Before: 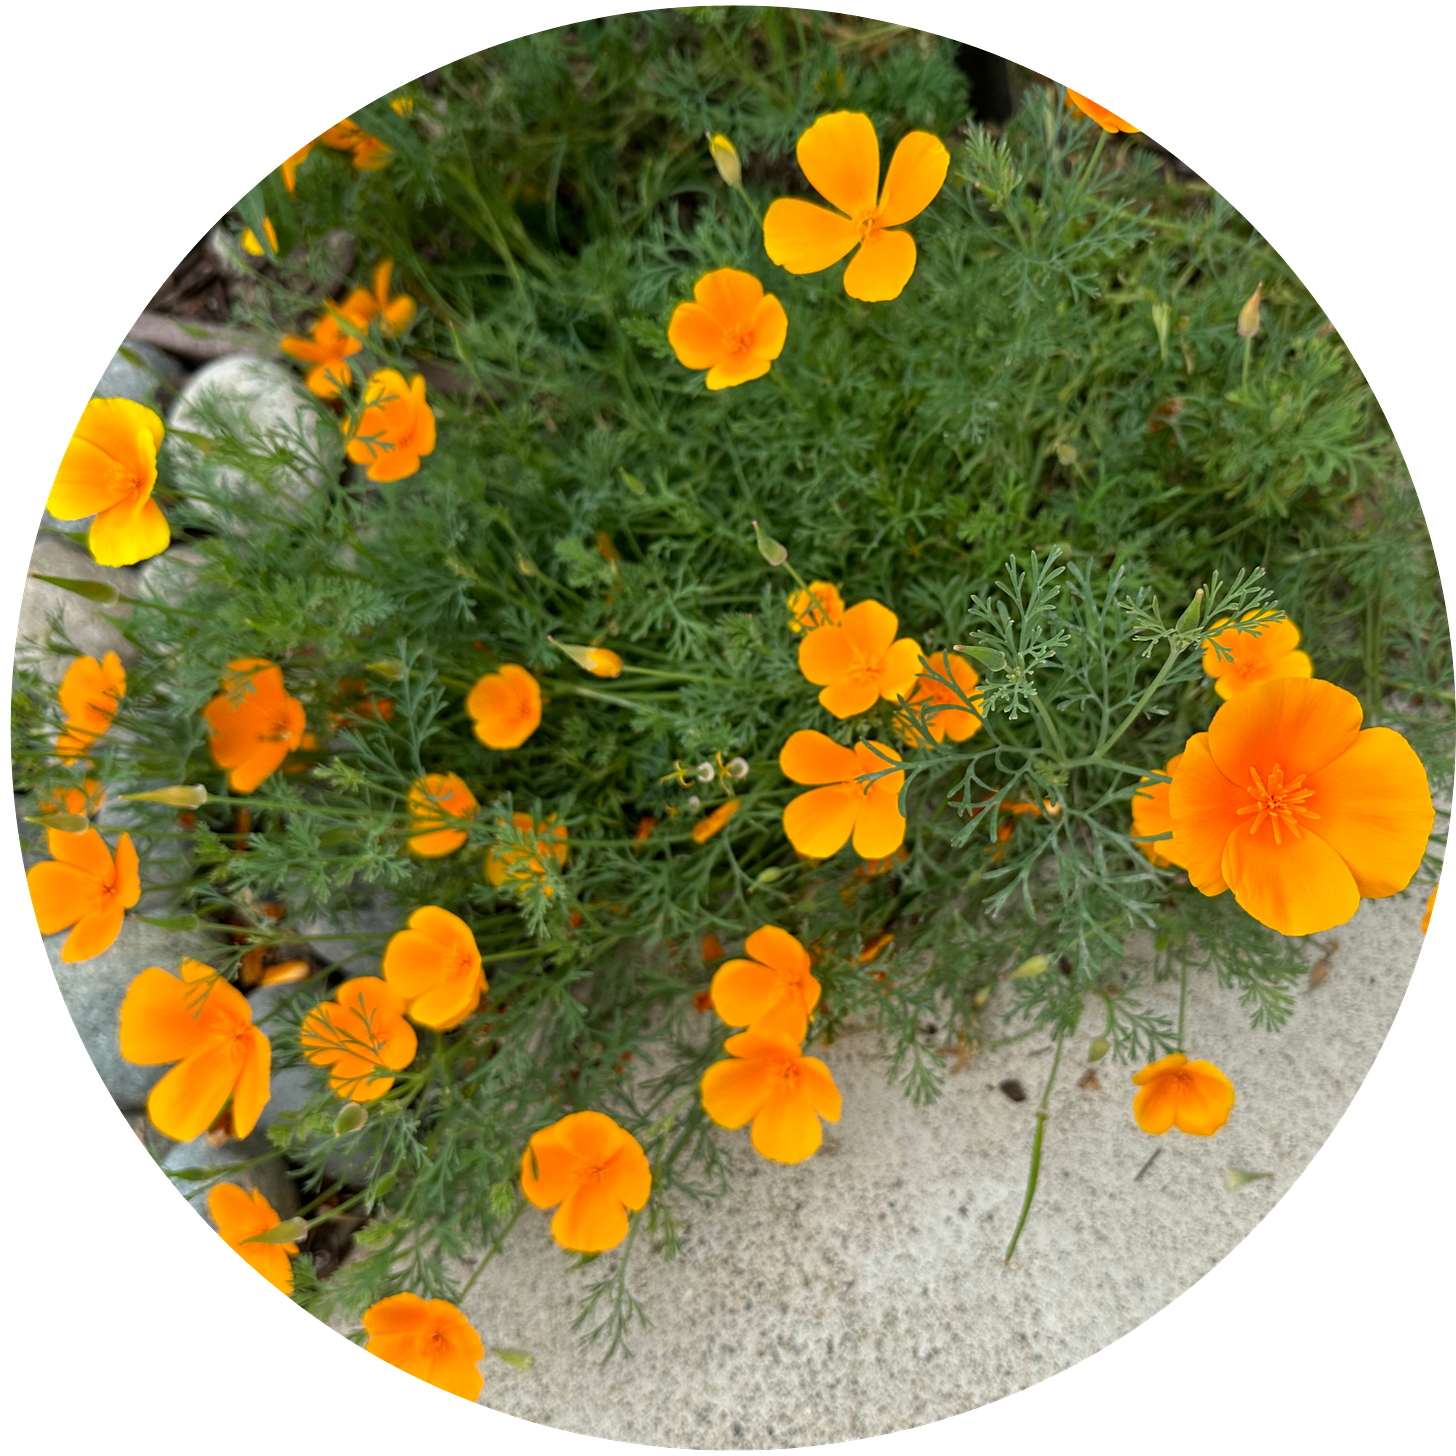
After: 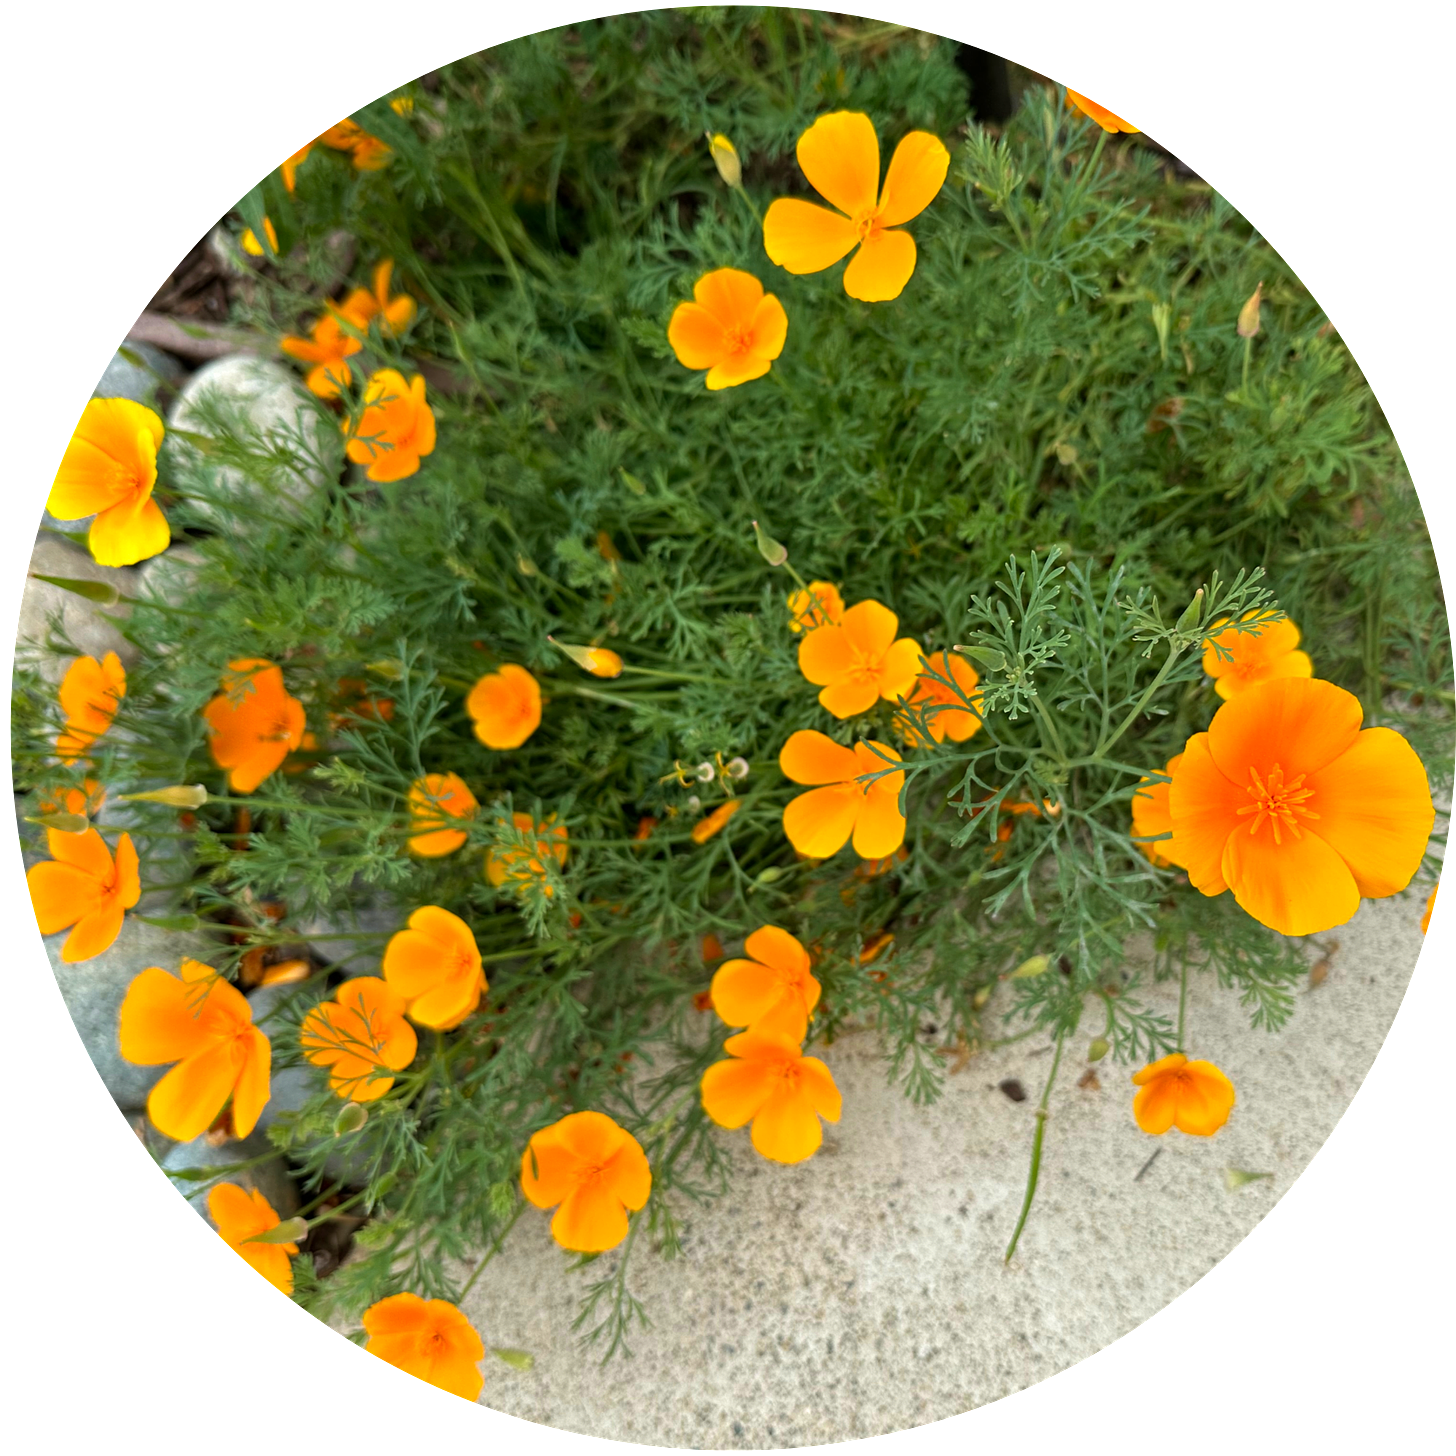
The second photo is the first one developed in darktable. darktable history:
velvia: on, module defaults
levels: levels [0, 0.476, 0.951]
